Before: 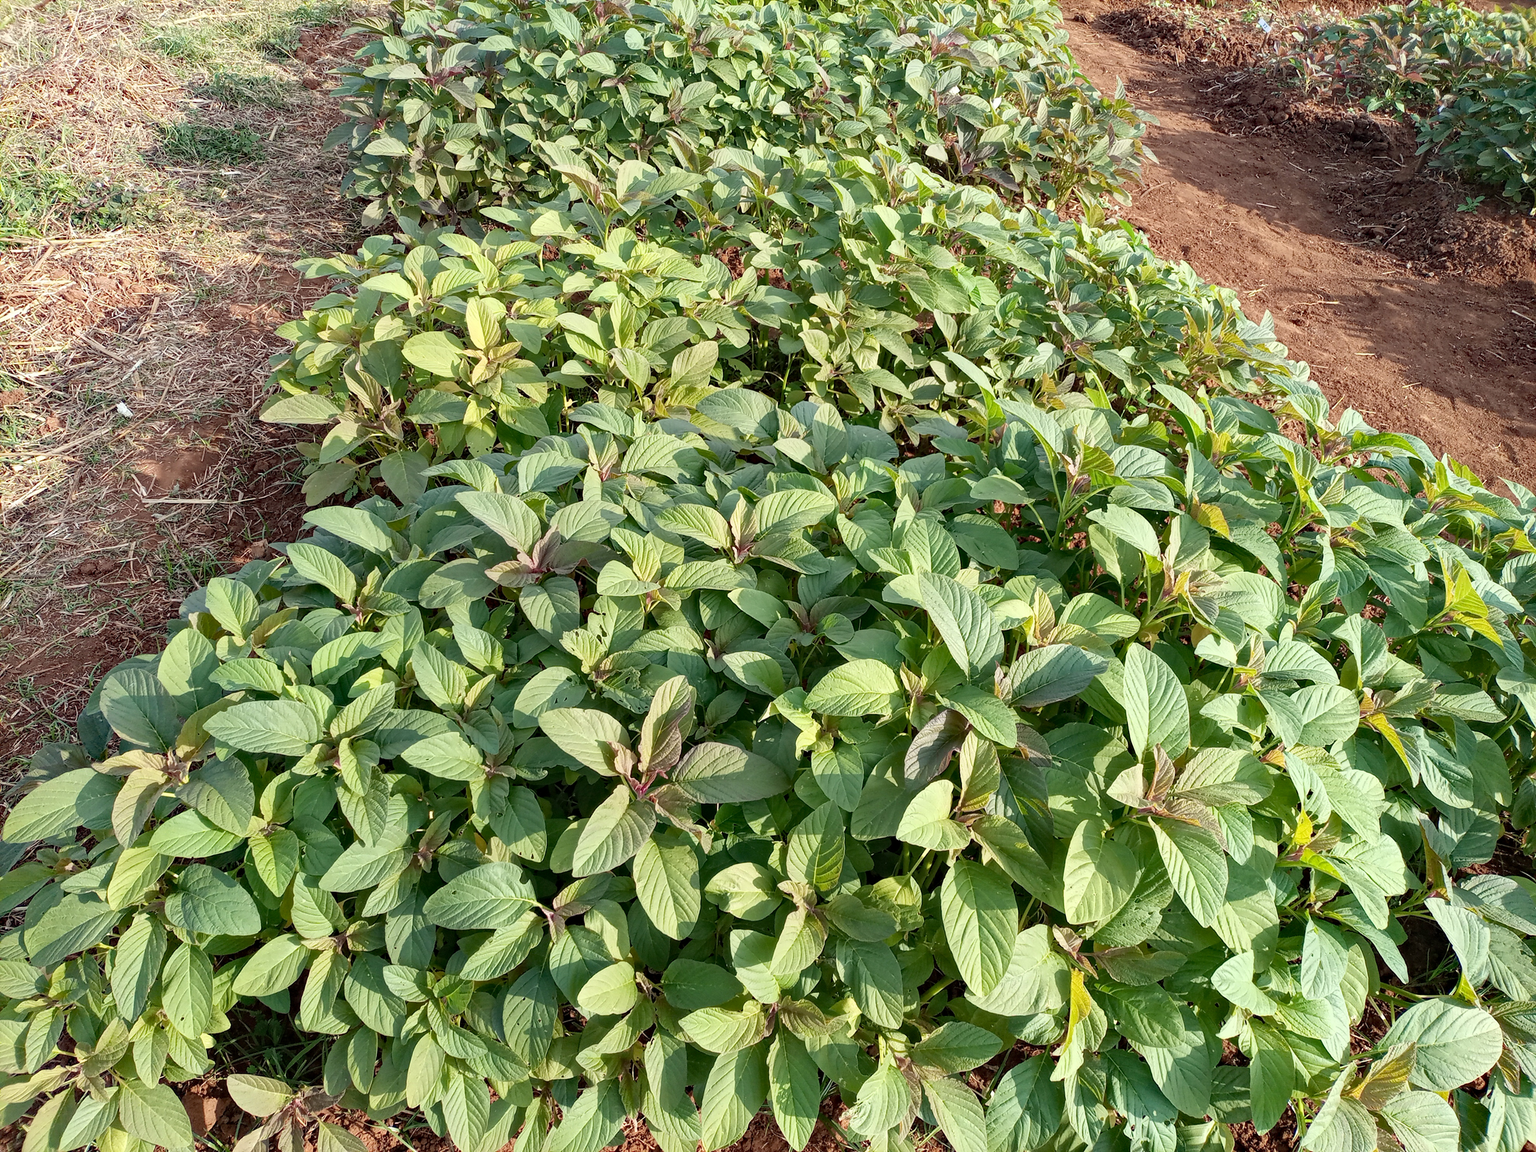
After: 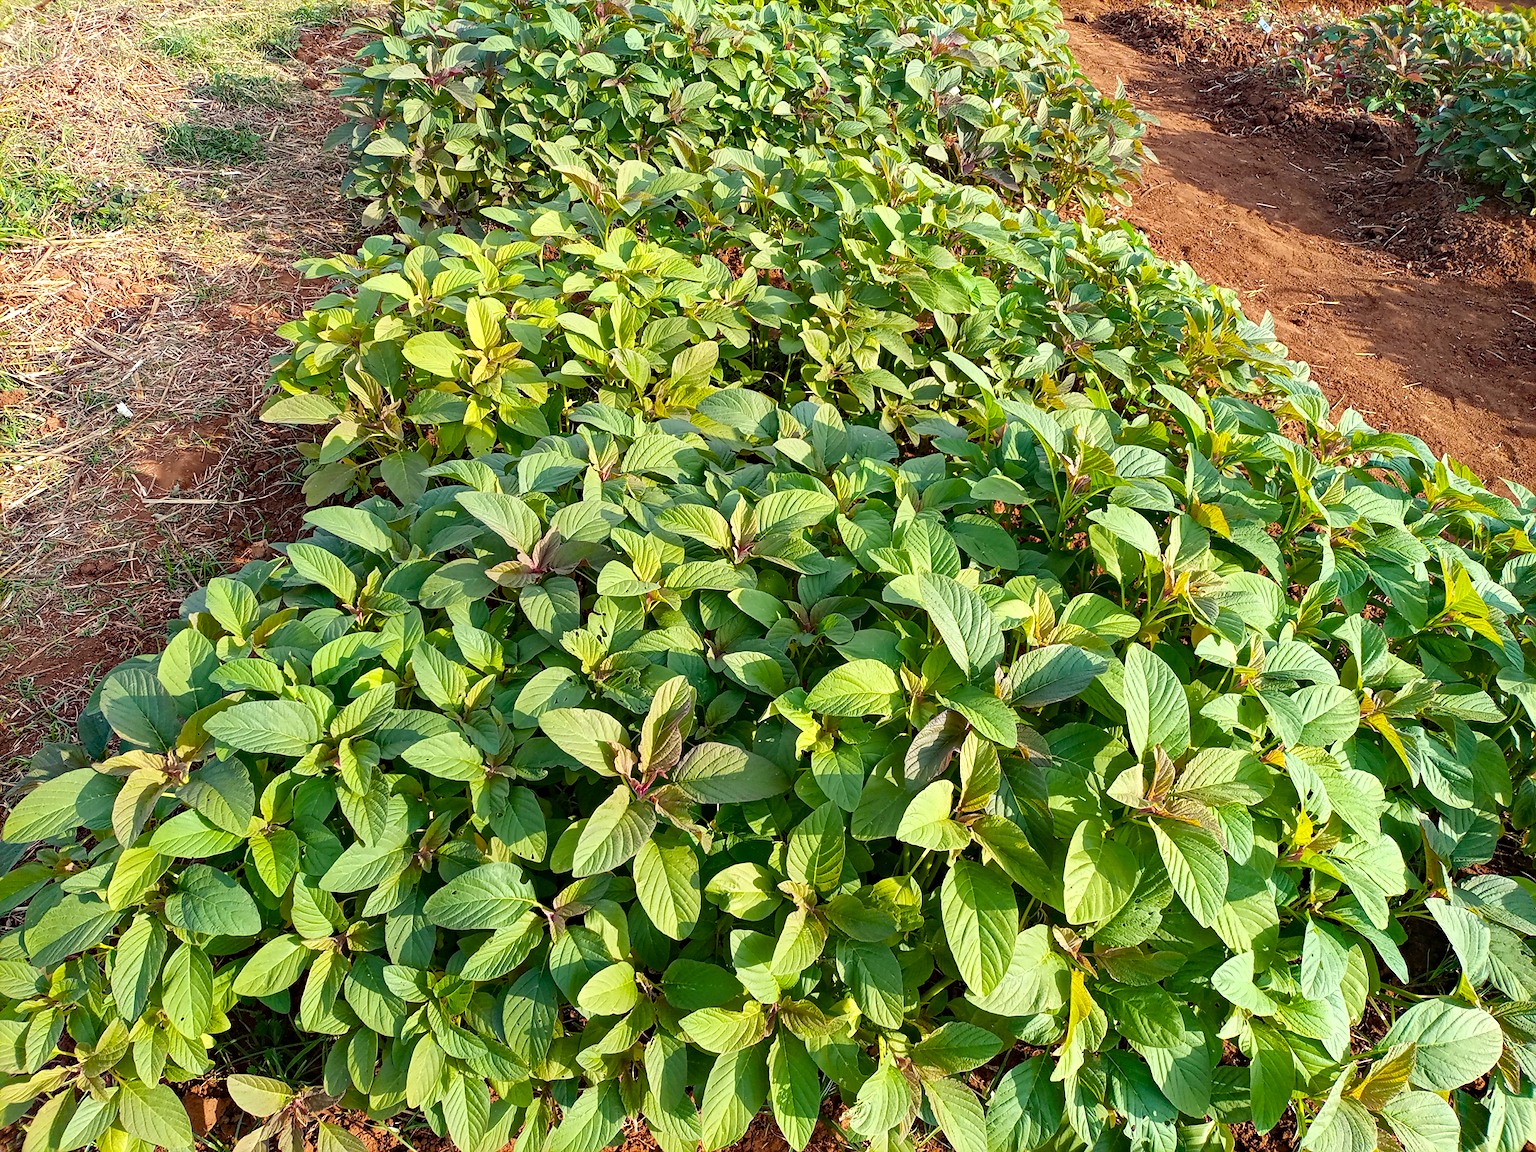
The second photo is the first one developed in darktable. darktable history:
color balance rgb: linear chroma grading › global chroma 14.497%, perceptual saturation grading › global saturation 30.419%, contrast 4.814%
sharpen: amount 0.209
